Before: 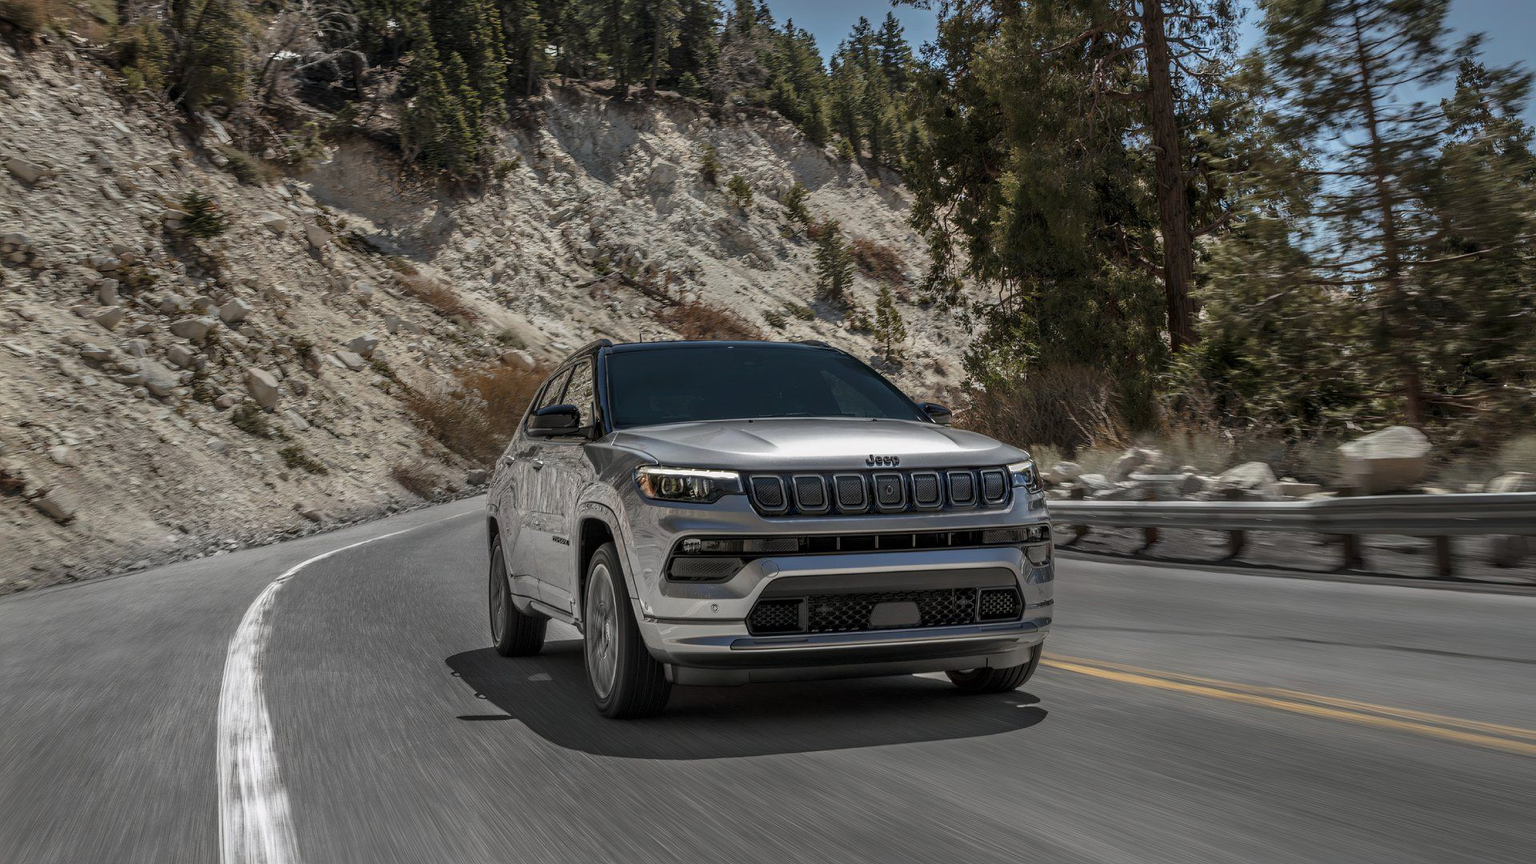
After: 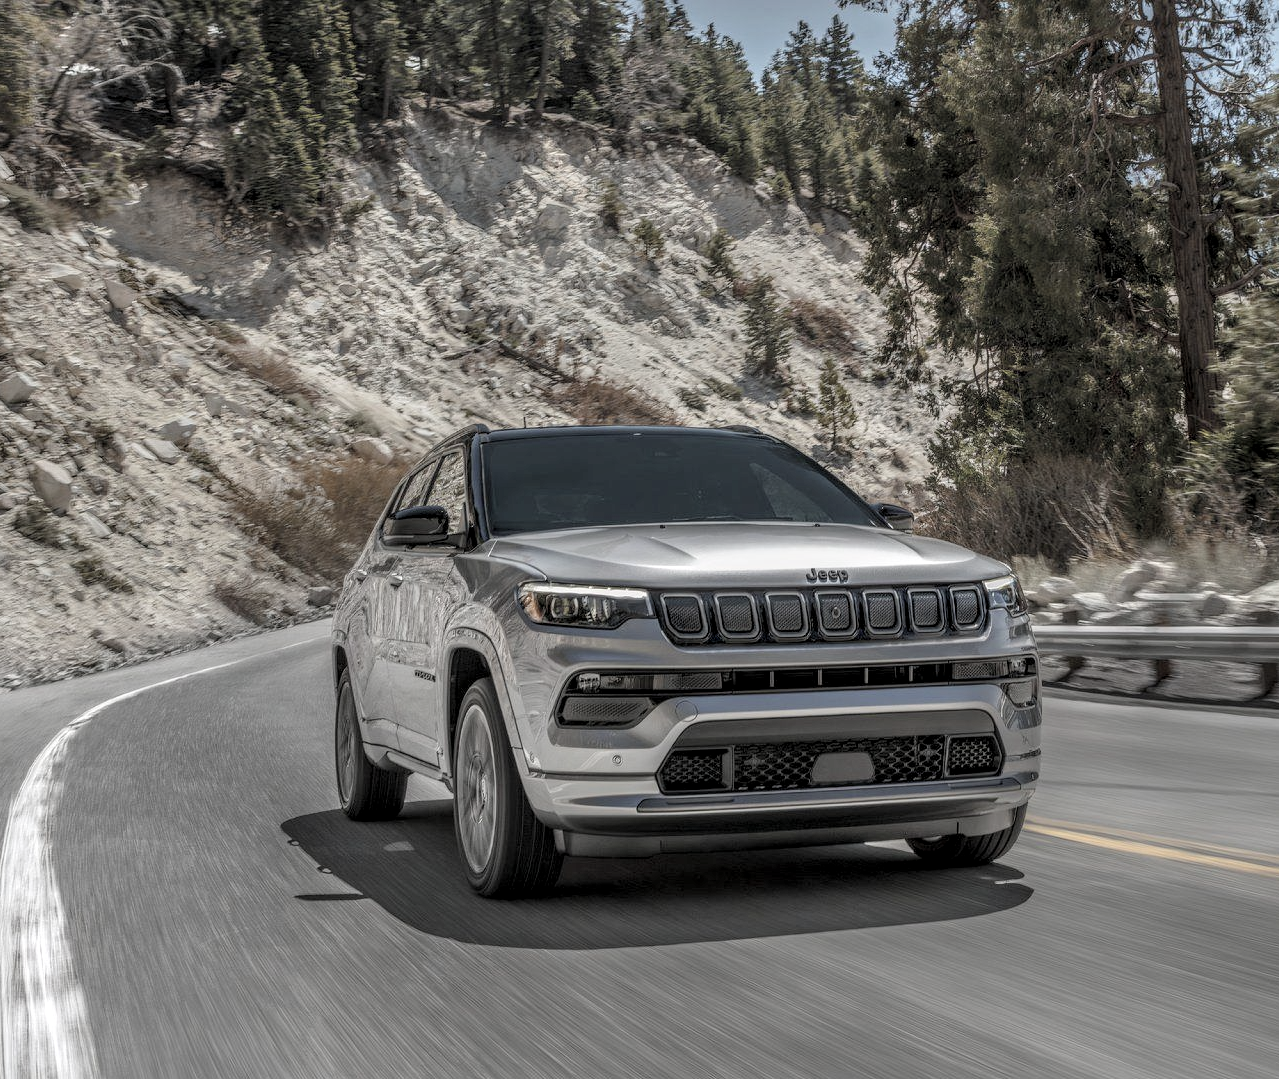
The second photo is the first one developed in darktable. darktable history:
color balance rgb: perceptual saturation grading › global saturation 25%, global vibrance 10%
crop and rotate: left 14.385%, right 18.948%
contrast brightness saturation: brightness 0.18, saturation -0.5
local contrast: detail 130%
